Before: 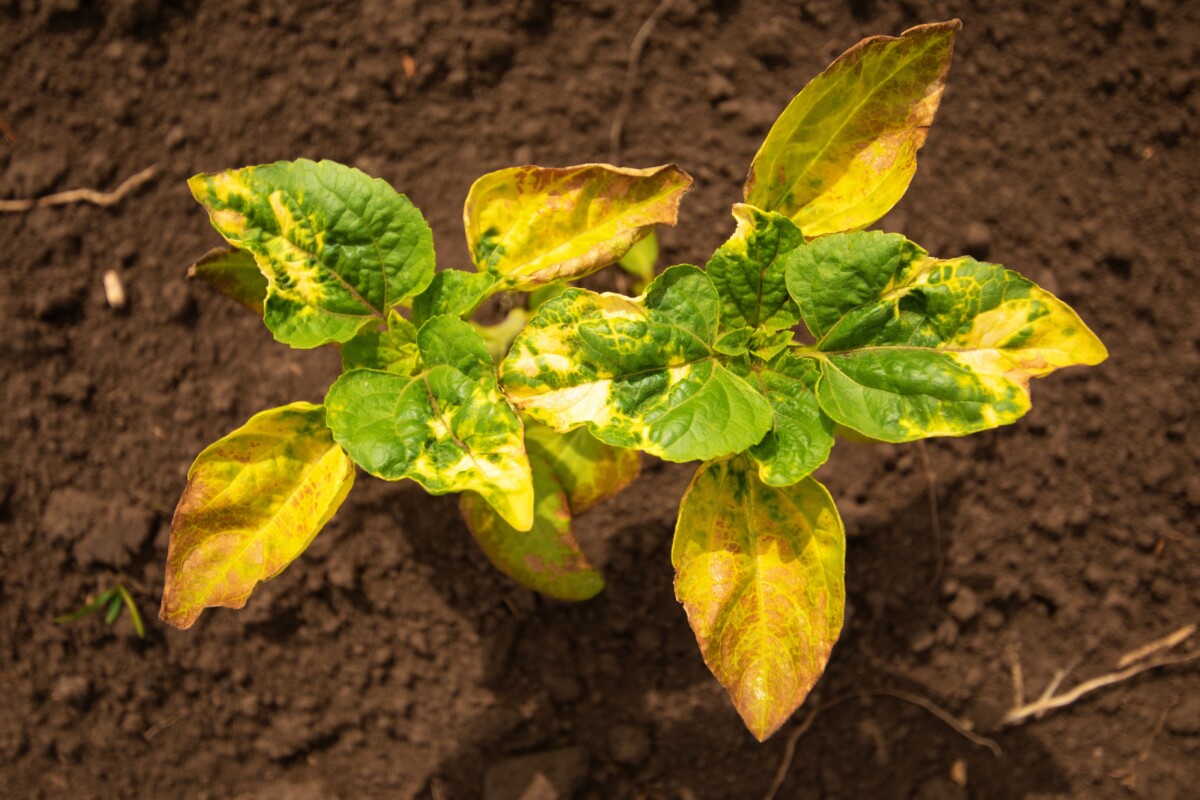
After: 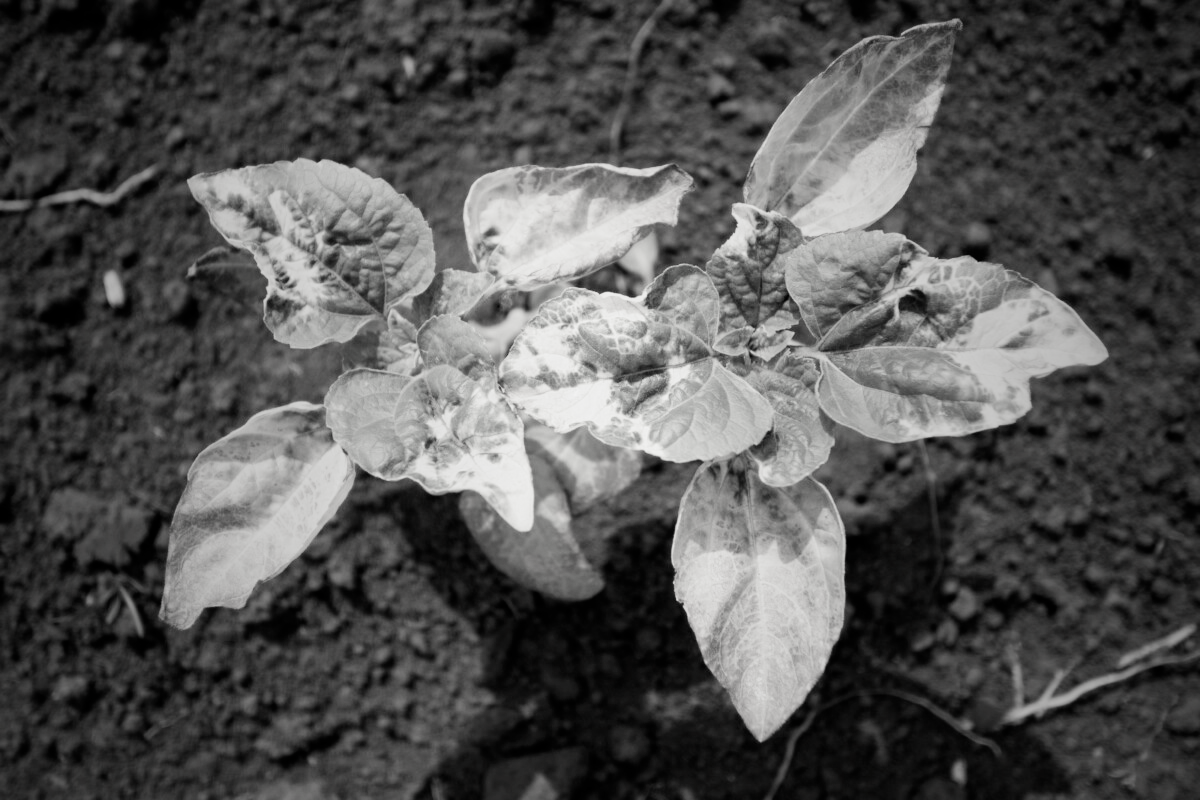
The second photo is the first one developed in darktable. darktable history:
filmic rgb: black relative exposure -5.06 EV, white relative exposure 3.21 EV, threshold 3.04 EV, hardness 3.47, contrast 1.201, highlights saturation mix -49.02%, color science v5 (2021), contrast in shadows safe, contrast in highlights safe, enable highlight reconstruction true
exposure: exposure 0.201 EV, compensate highlight preservation false
vignetting: fall-off start 18.09%, fall-off radius 137.25%, width/height ratio 0.622, shape 0.595
color balance rgb: shadows lift › hue 87.27°, highlights gain › luminance 17.036%, highlights gain › chroma 2.915%, highlights gain › hue 259.14°, linear chroma grading › global chroma 7.647%, perceptual saturation grading › global saturation -3.206%, perceptual saturation grading › shadows -2.18%, global vibrance 20%
